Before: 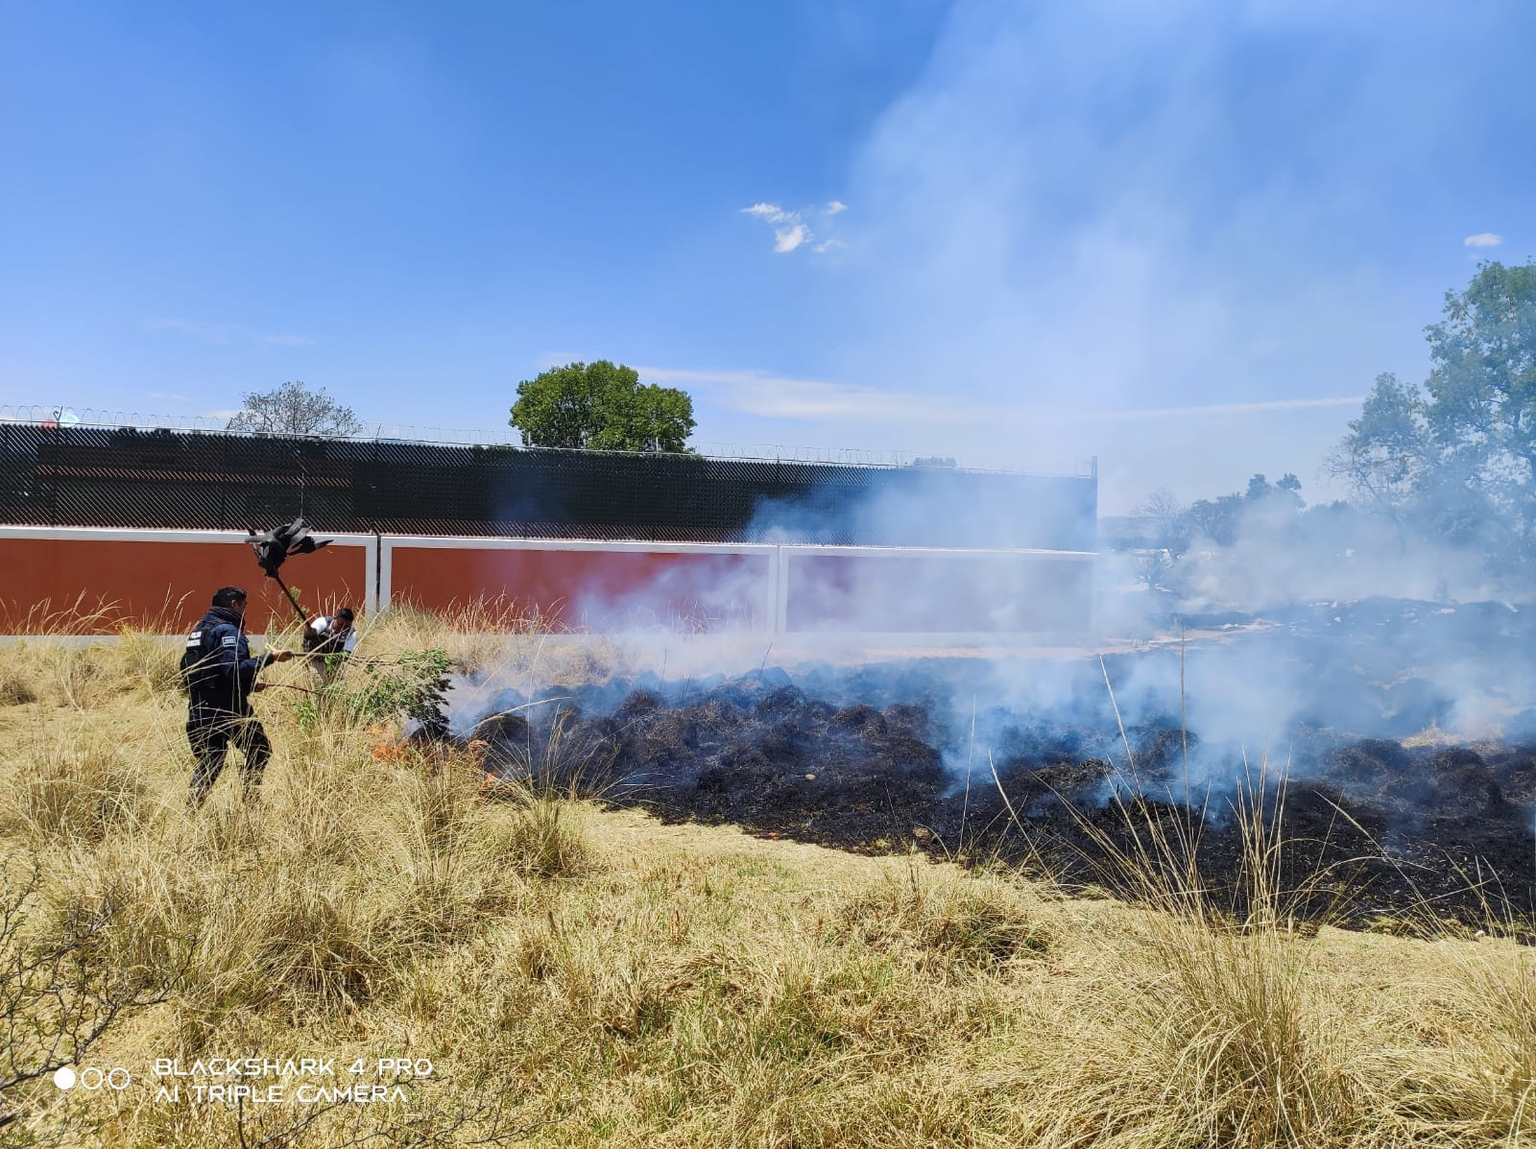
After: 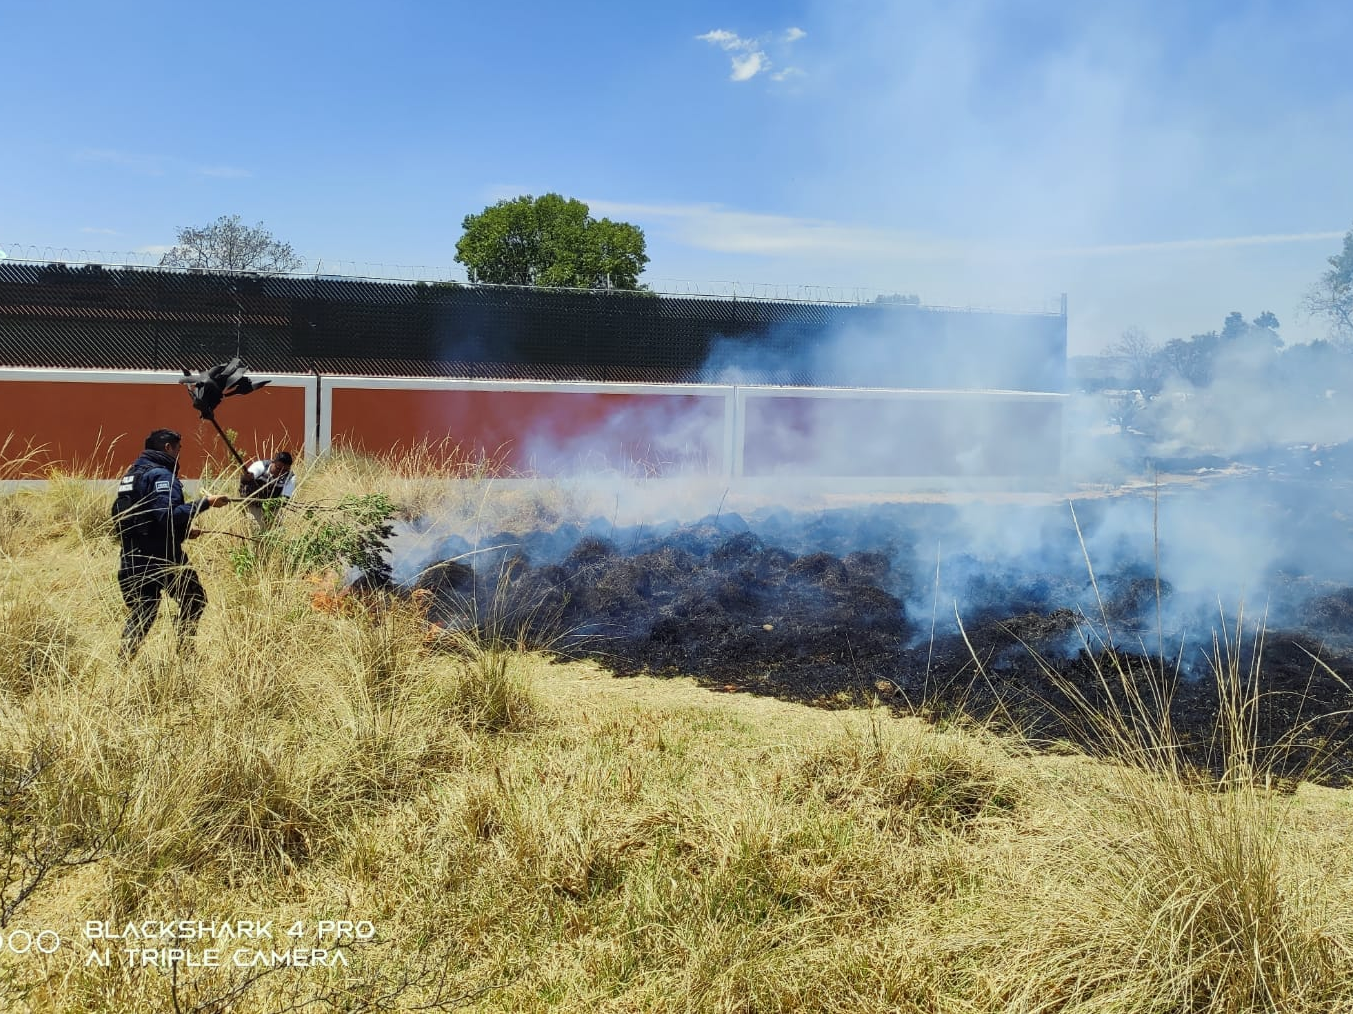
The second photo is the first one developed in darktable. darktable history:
crop and rotate: left 4.77%, top 15.262%, right 10.662%
color correction: highlights a* -4.24, highlights b* 6.26
